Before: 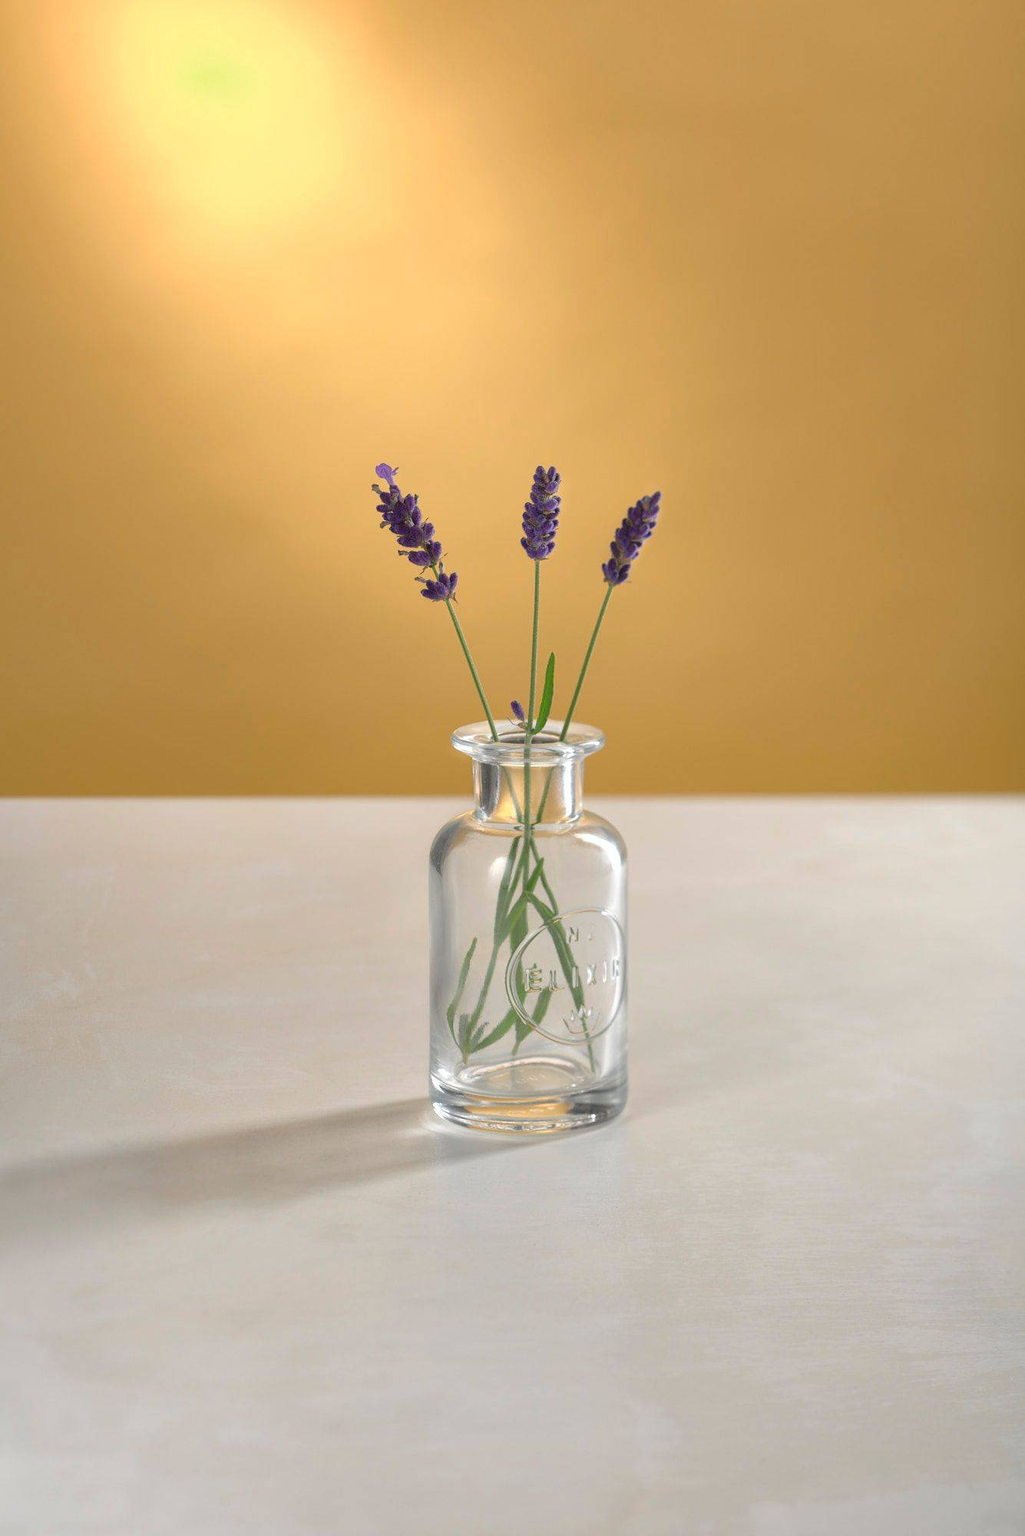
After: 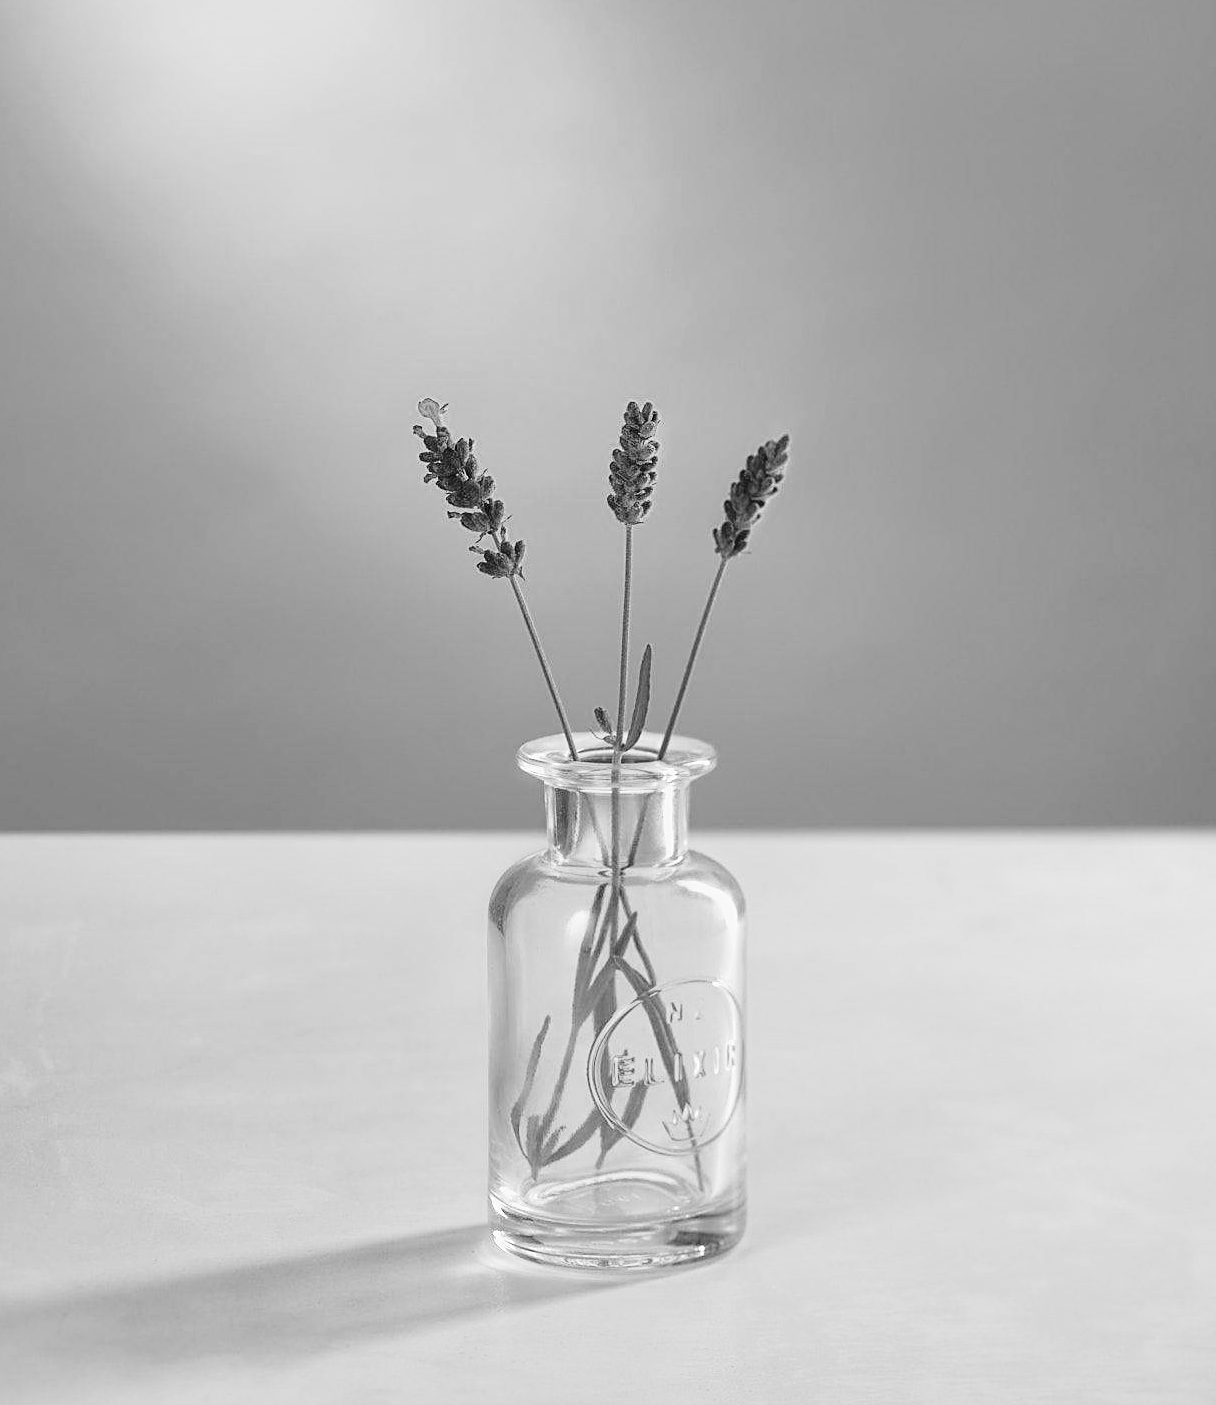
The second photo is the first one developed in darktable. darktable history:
sharpen: on, module defaults
tone curve: curves: ch0 [(0, 0.012) (0.037, 0.03) (0.123, 0.092) (0.19, 0.157) (0.269, 0.27) (0.48, 0.57) (0.595, 0.695) (0.718, 0.823) (0.855, 0.913) (1, 0.982)]; ch1 [(0, 0) (0.243, 0.245) (0.422, 0.415) (0.493, 0.495) (0.508, 0.506) (0.536, 0.542) (0.569, 0.611) (0.611, 0.662) (0.769, 0.807) (1, 1)]; ch2 [(0, 0) (0.249, 0.216) (0.349, 0.321) (0.424, 0.442) (0.476, 0.483) (0.498, 0.499) (0.517, 0.519) (0.532, 0.56) (0.569, 0.624) (0.614, 0.667) (0.706, 0.757) (0.808, 0.809) (0.991, 0.968)], color space Lab, linked channels, preserve colors none
crop: left 5.377%, top 10.284%, right 3.516%, bottom 19.445%
color calibration: output gray [0.246, 0.254, 0.501, 0], illuminant as shot in camera, x 0.358, y 0.373, temperature 4628.91 K
